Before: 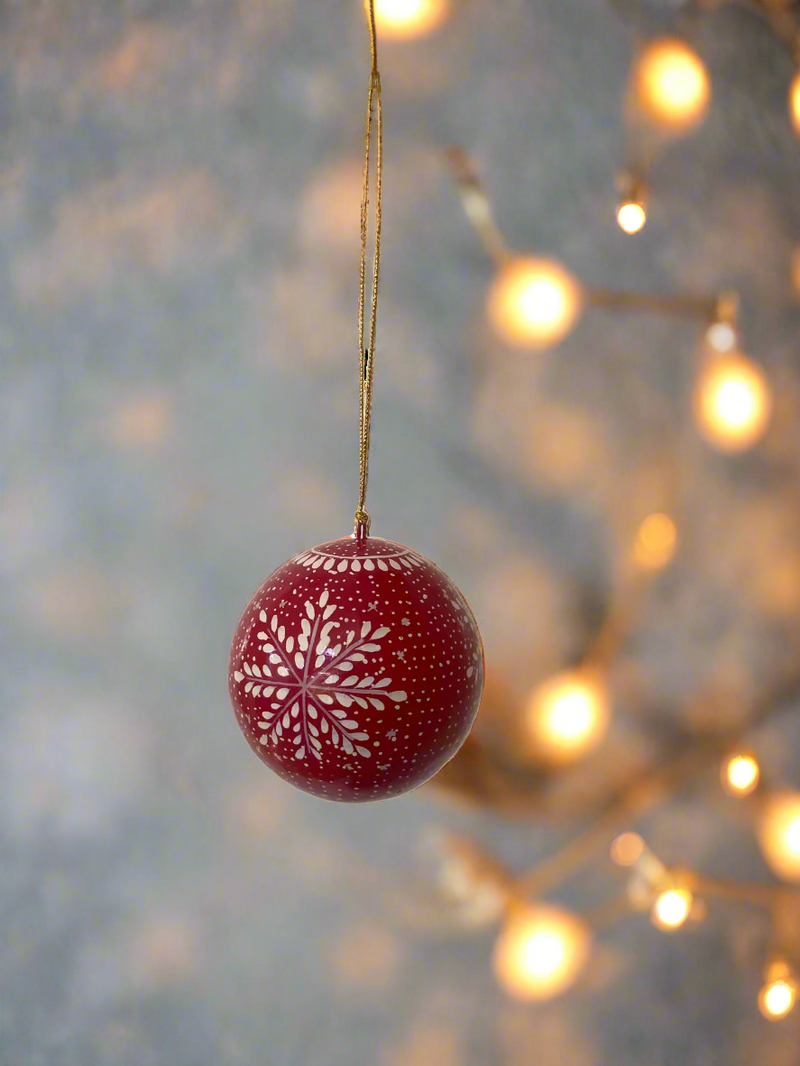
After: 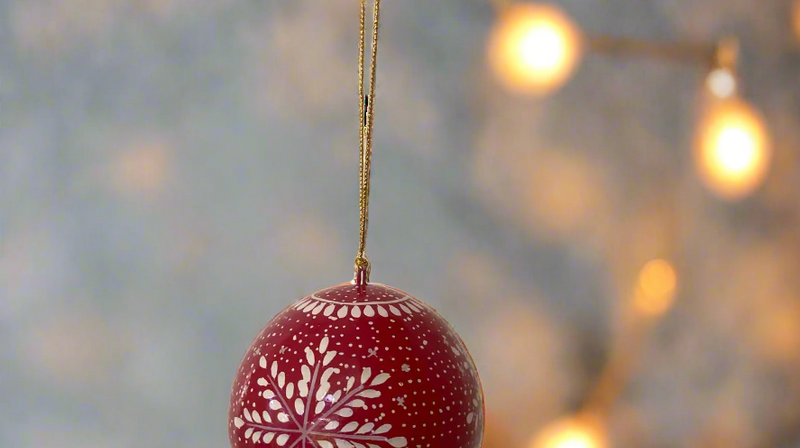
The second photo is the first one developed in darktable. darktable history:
crop and rotate: top 23.859%, bottom 34.063%
